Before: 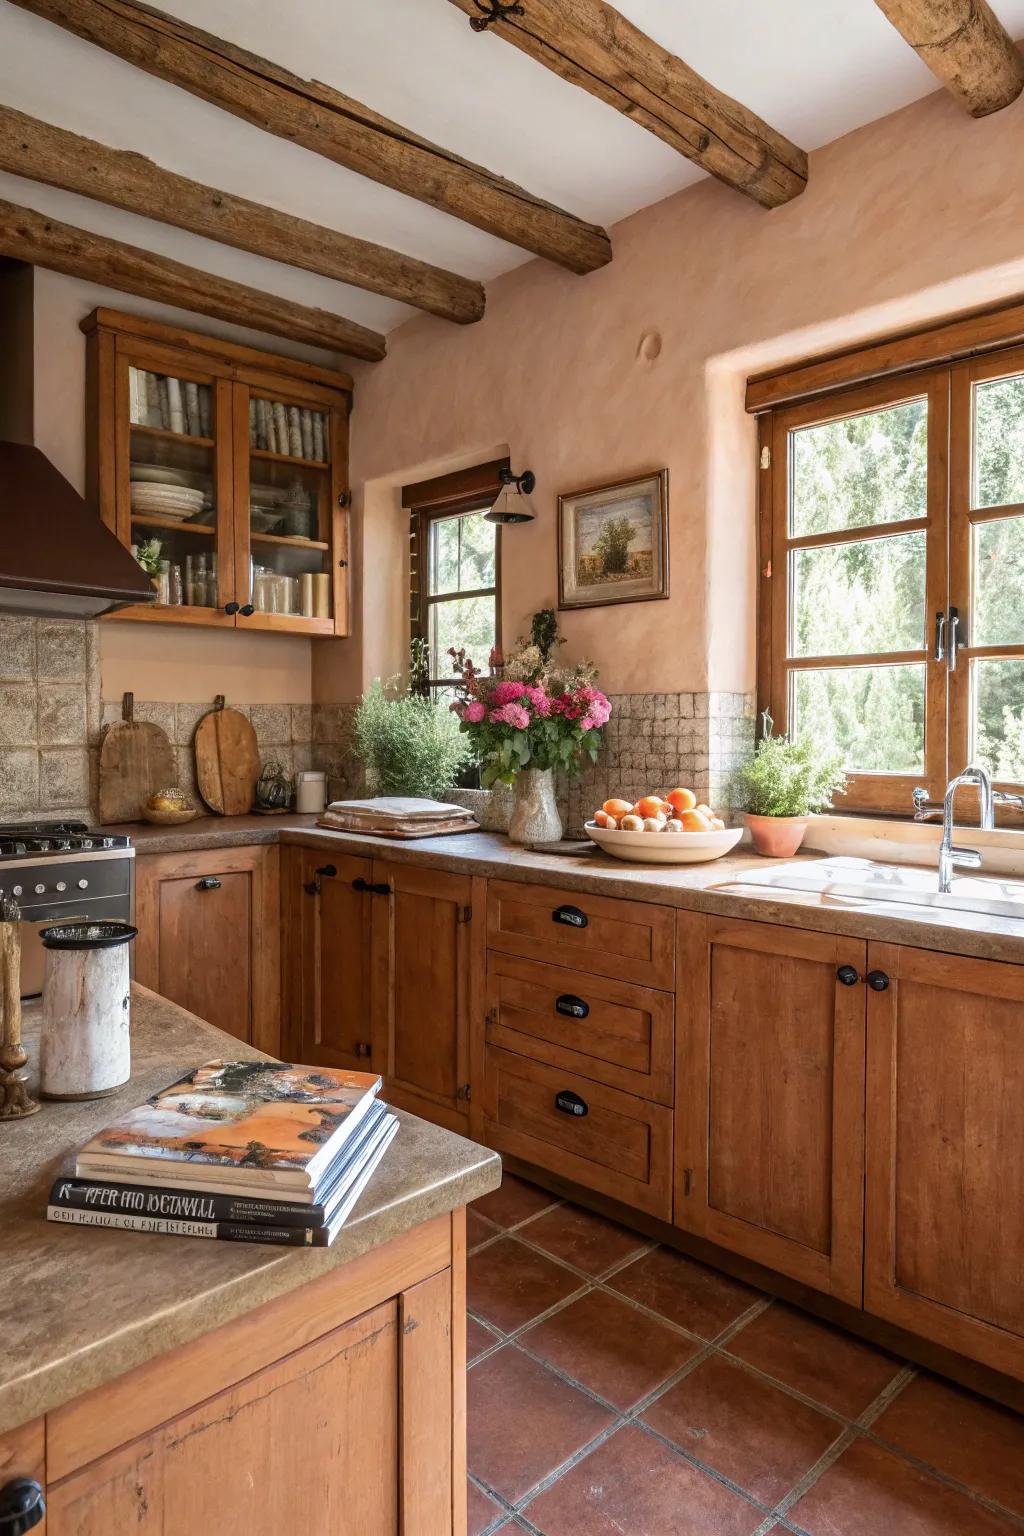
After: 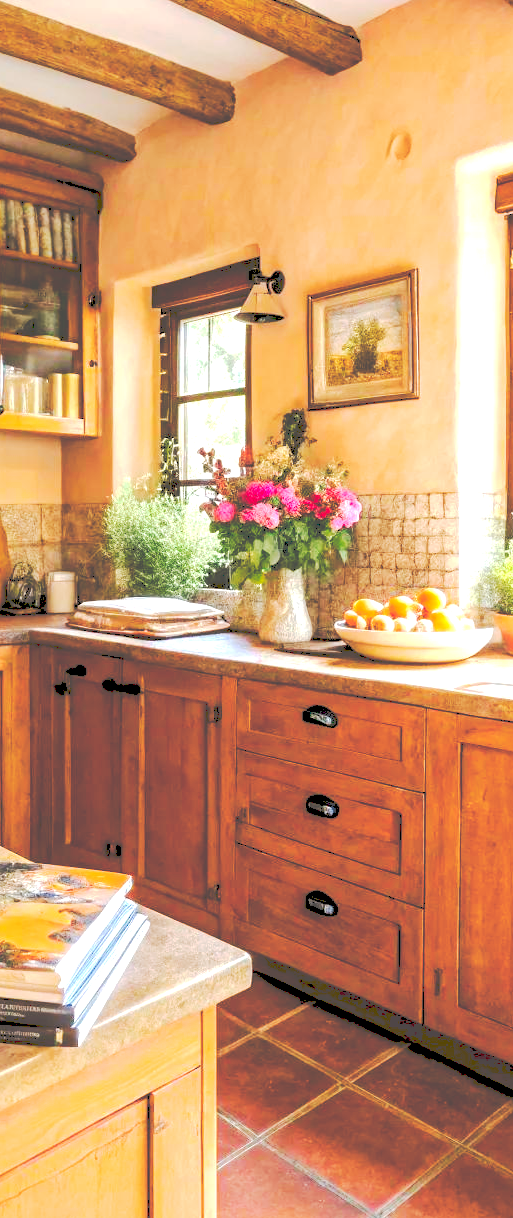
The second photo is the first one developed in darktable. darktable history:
exposure: black level correction 0, exposure 1.105 EV, compensate highlight preservation false
tone curve: curves: ch0 [(0, 0) (0.003, 0.301) (0.011, 0.302) (0.025, 0.307) (0.044, 0.313) (0.069, 0.316) (0.1, 0.322) (0.136, 0.325) (0.177, 0.341) (0.224, 0.358) (0.277, 0.386) (0.335, 0.429) (0.399, 0.486) (0.468, 0.556) (0.543, 0.644) (0.623, 0.728) (0.709, 0.796) (0.801, 0.854) (0.898, 0.908) (1, 1)], preserve colors none
color balance rgb: global offset › luminance -1.444%, linear chroma grading › global chroma 15.594%, perceptual saturation grading › global saturation 30.912%, perceptual brilliance grading › mid-tones 10.518%, perceptual brilliance grading › shadows 14.766%
crop and rotate: angle 0.025°, left 24.472%, top 13.077%, right 25.406%, bottom 7.617%
